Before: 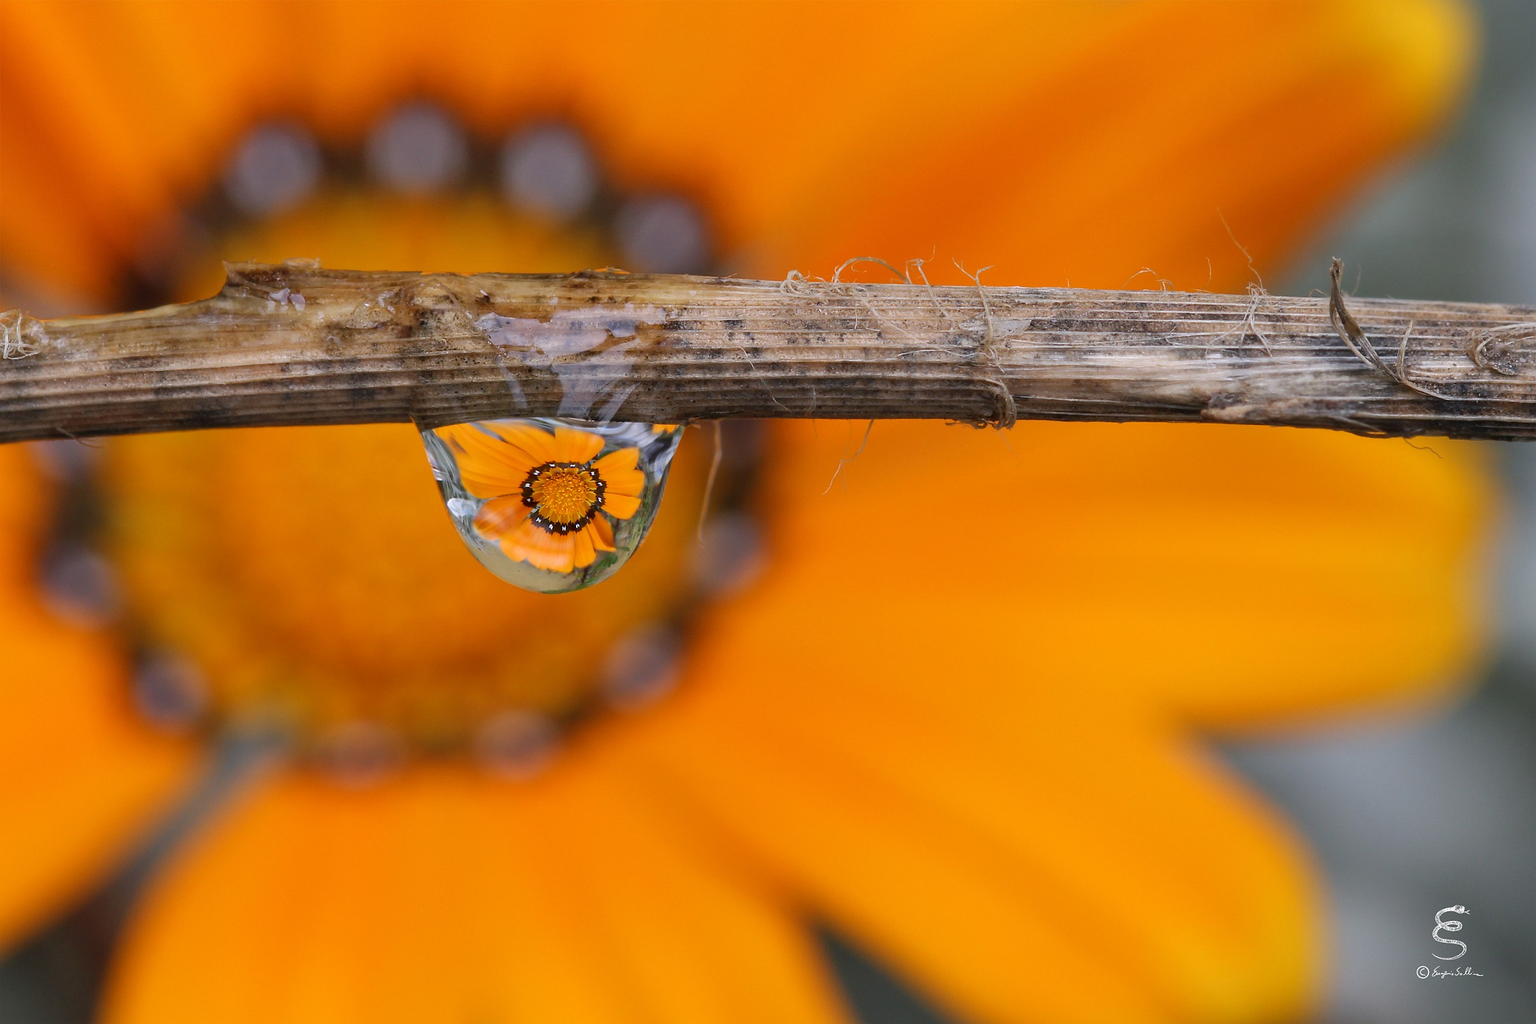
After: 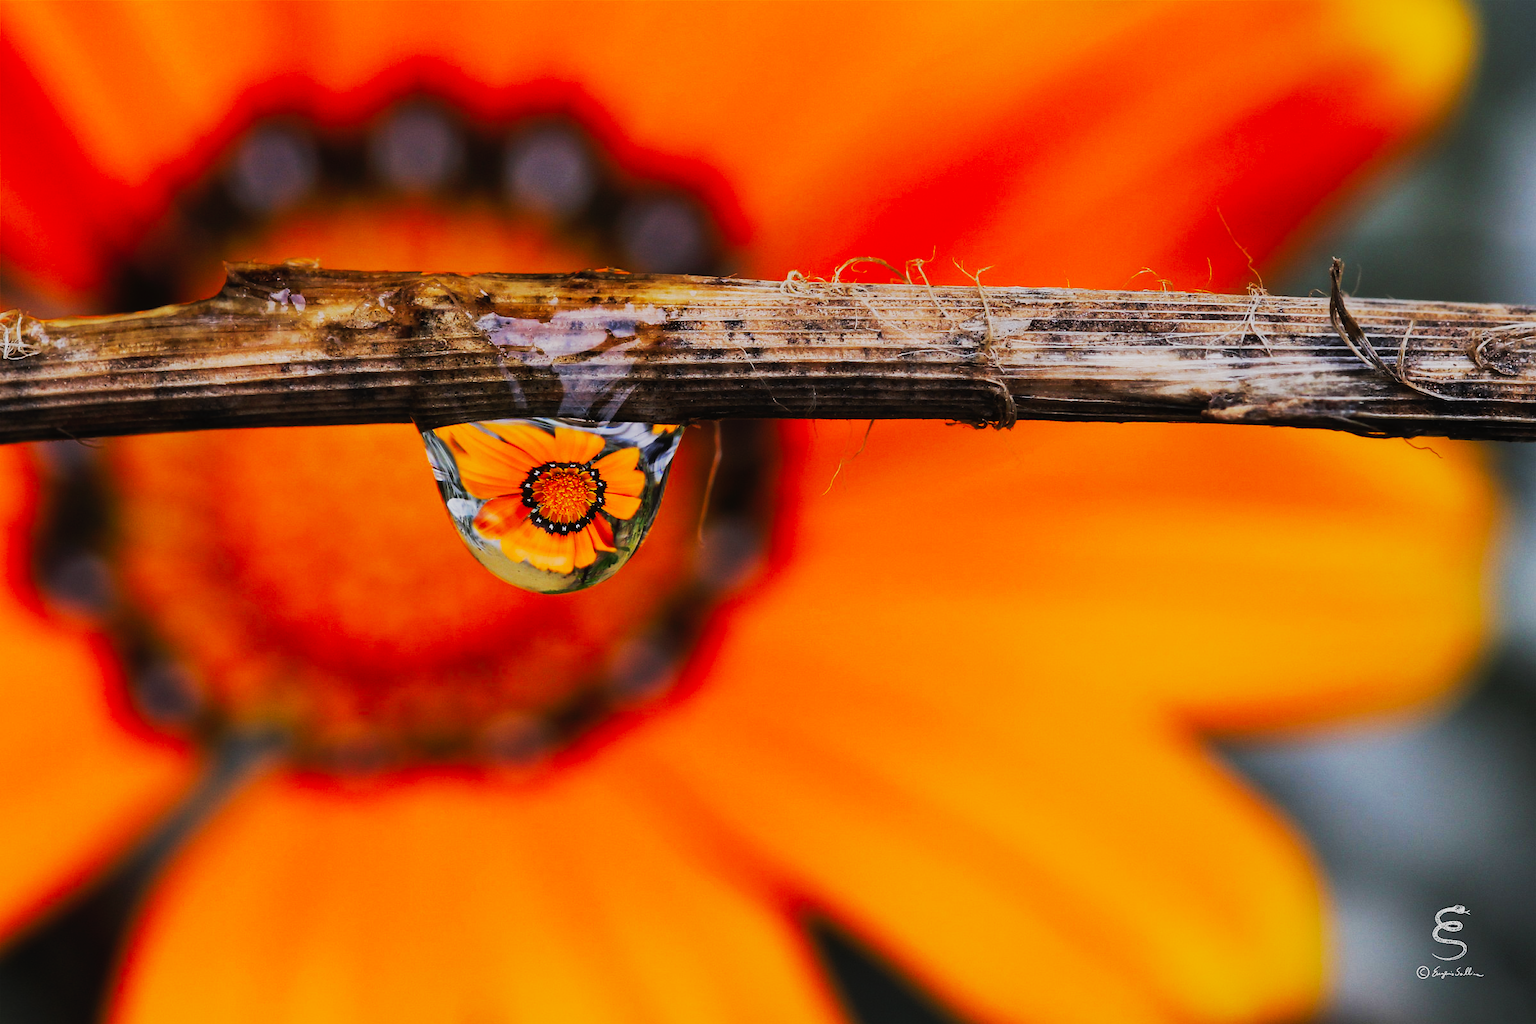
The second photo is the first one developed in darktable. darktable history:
filmic rgb: black relative exposure -7.65 EV, white relative exposure 4.56 EV, hardness 3.61, contrast 1.06, contrast in shadows safe
tone curve: curves: ch0 [(0, 0) (0.003, 0.011) (0.011, 0.014) (0.025, 0.018) (0.044, 0.023) (0.069, 0.028) (0.1, 0.031) (0.136, 0.039) (0.177, 0.056) (0.224, 0.081) (0.277, 0.129) (0.335, 0.188) (0.399, 0.256) (0.468, 0.367) (0.543, 0.514) (0.623, 0.684) (0.709, 0.785) (0.801, 0.846) (0.898, 0.884) (1, 1)], preserve colors none
